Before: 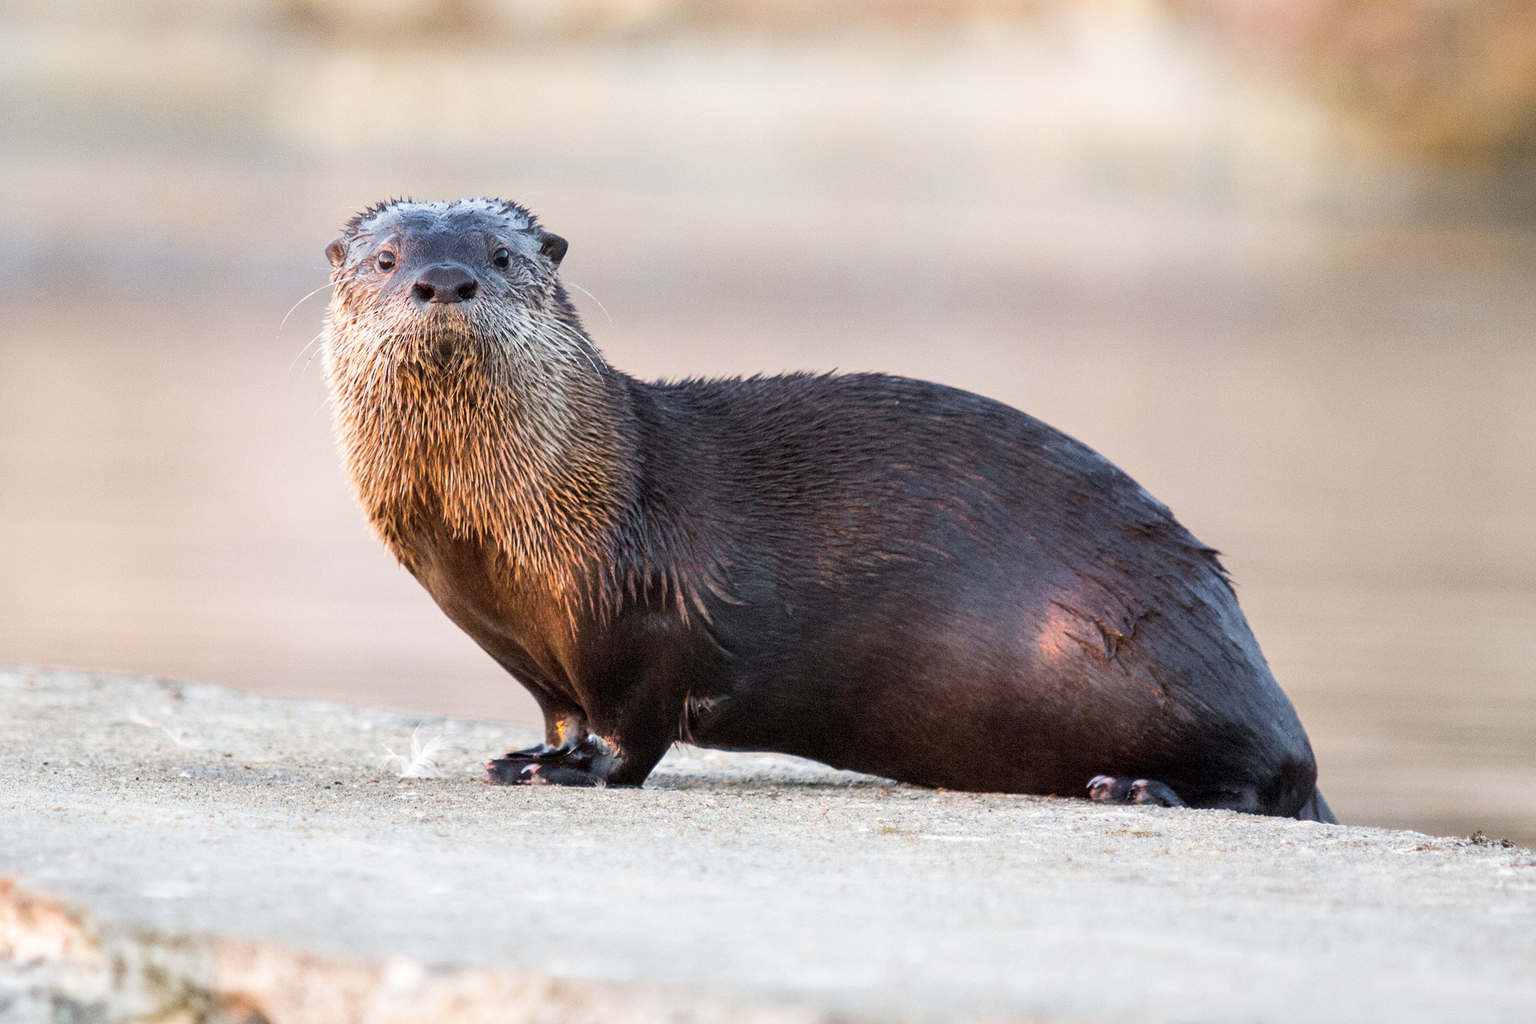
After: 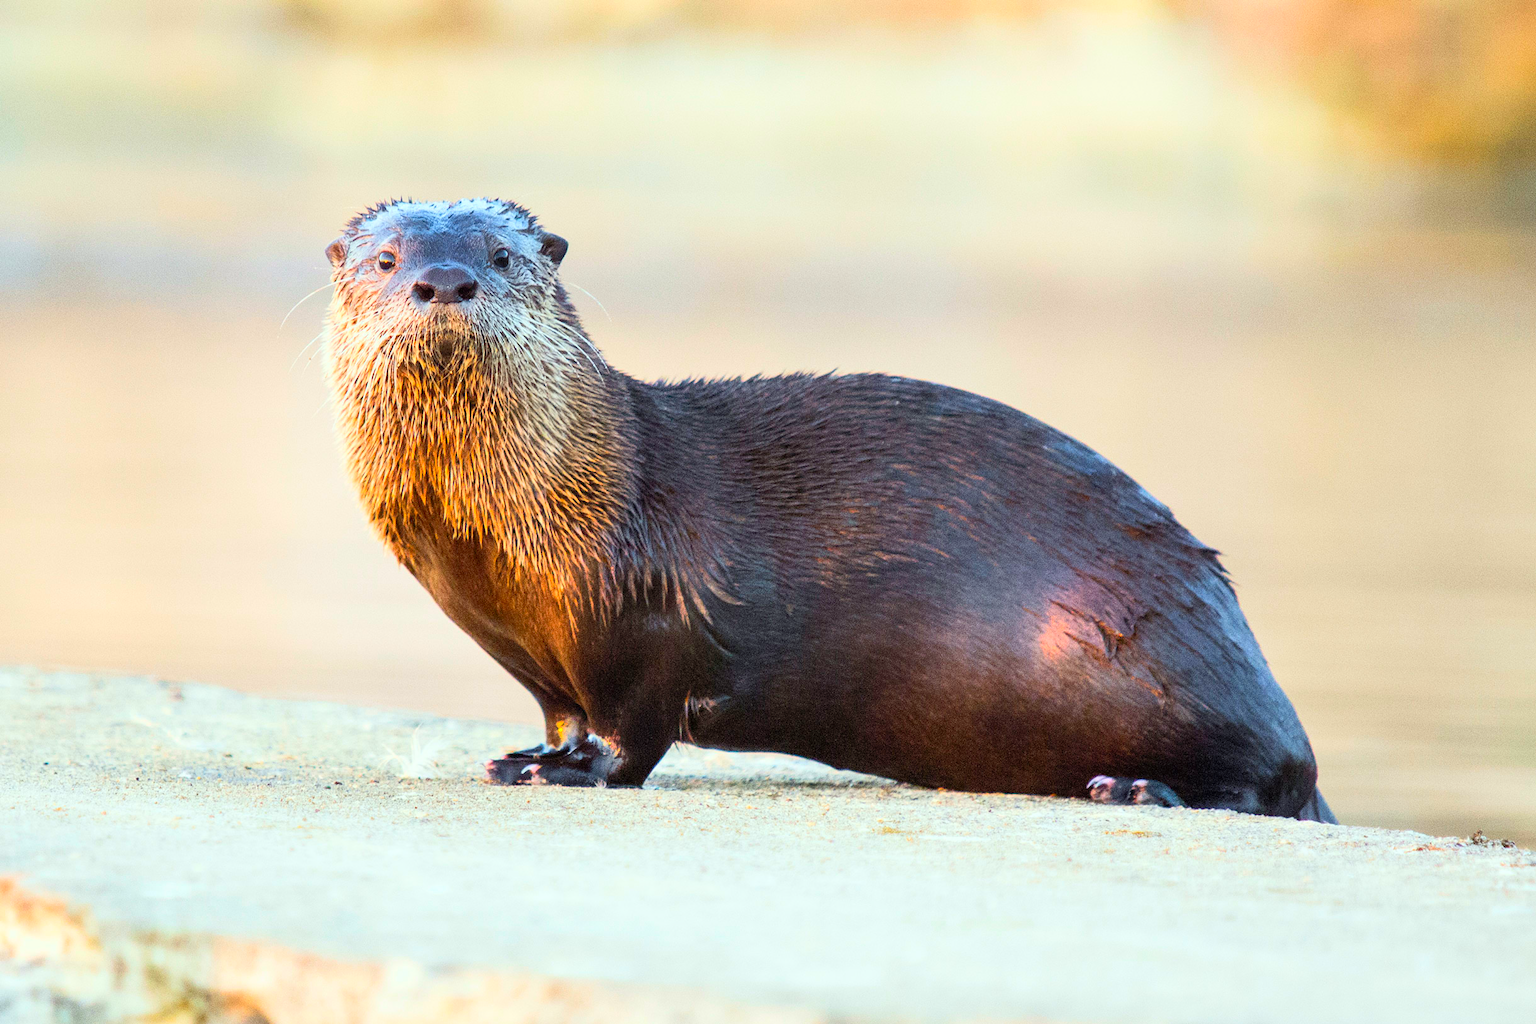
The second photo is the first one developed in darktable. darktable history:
contrast brightness saturation: contrast 0.2, brightness 0.192, saturation 0.803
color correction: highlights a* -7.94, highlights b* 3.13
